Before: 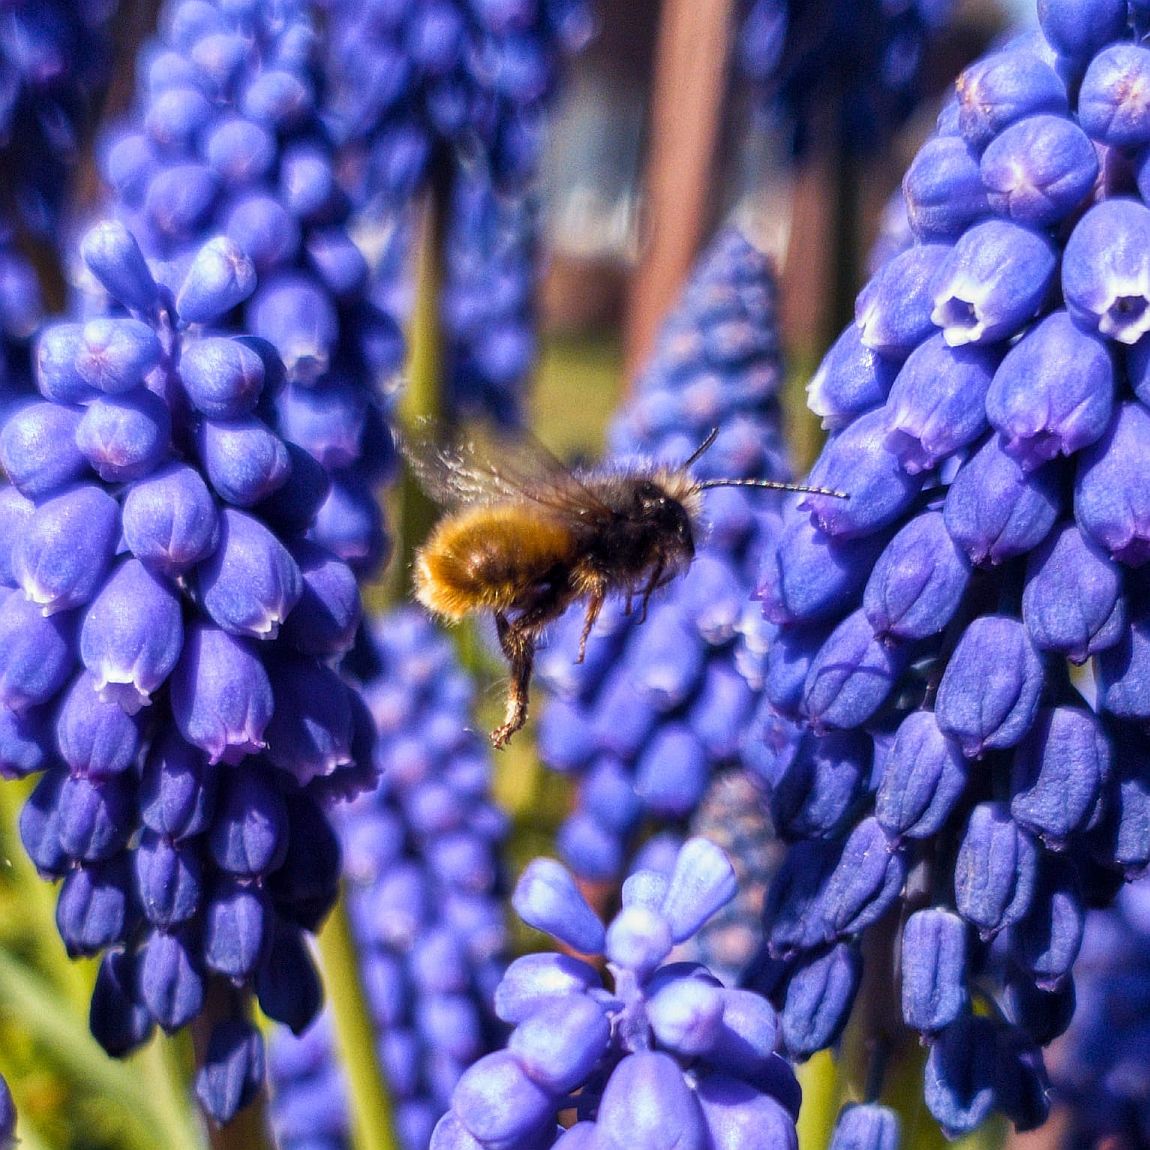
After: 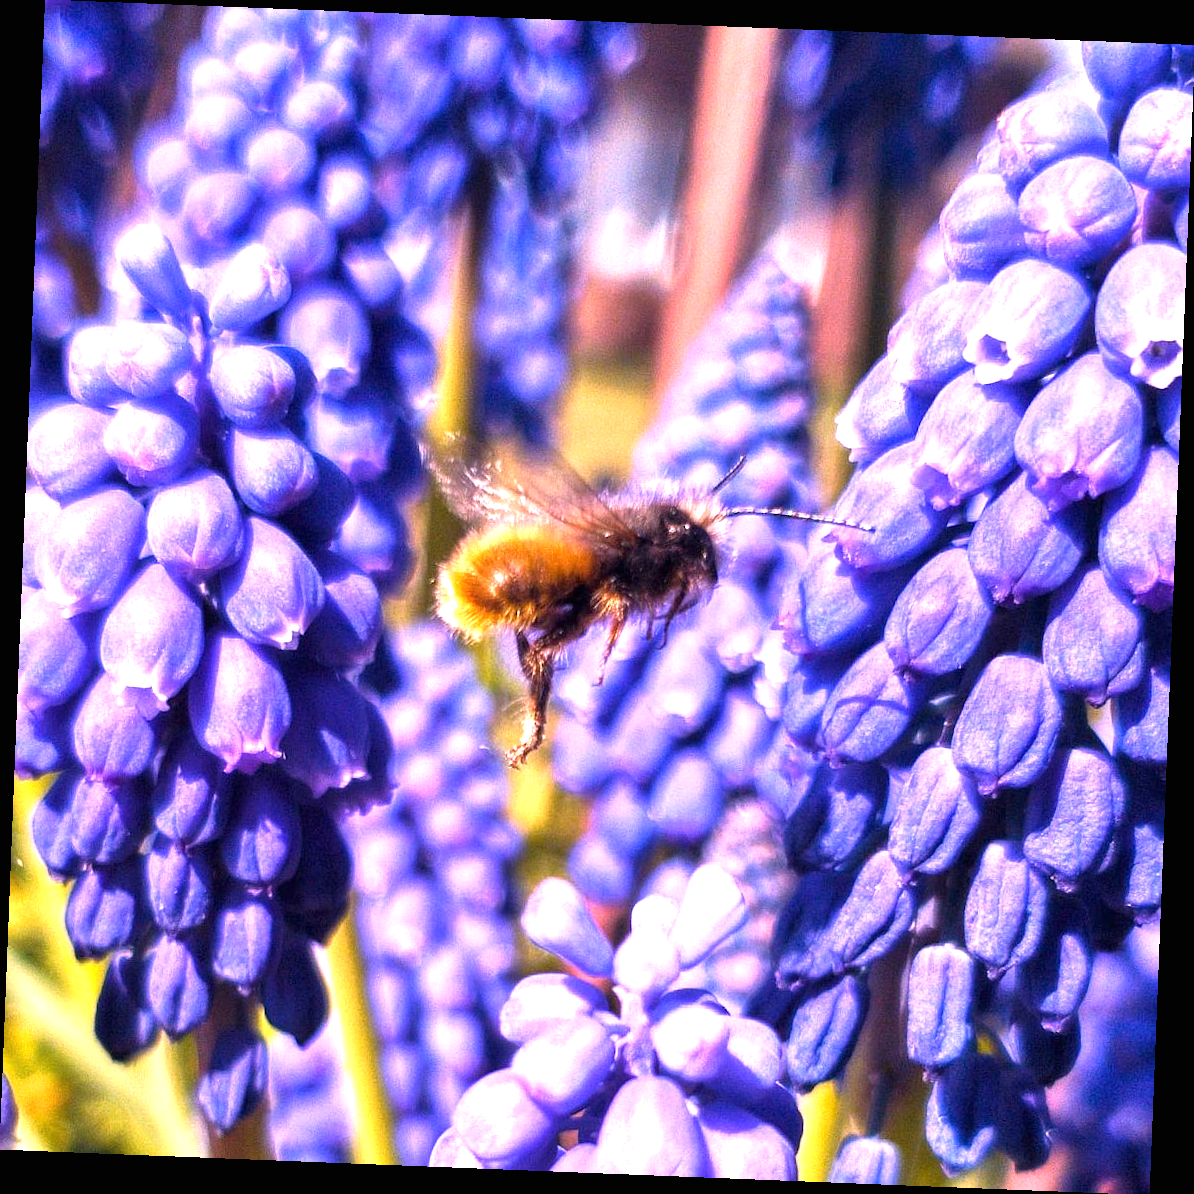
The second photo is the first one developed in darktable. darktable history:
rotate and perspective: rotation 2.27°, automatic cropping off
white balance: red 1.188, blue 1.11
exposure: black level correction 0, exposure 1.1 EV, compensate exposure bias true, compensate highlight preservation false
